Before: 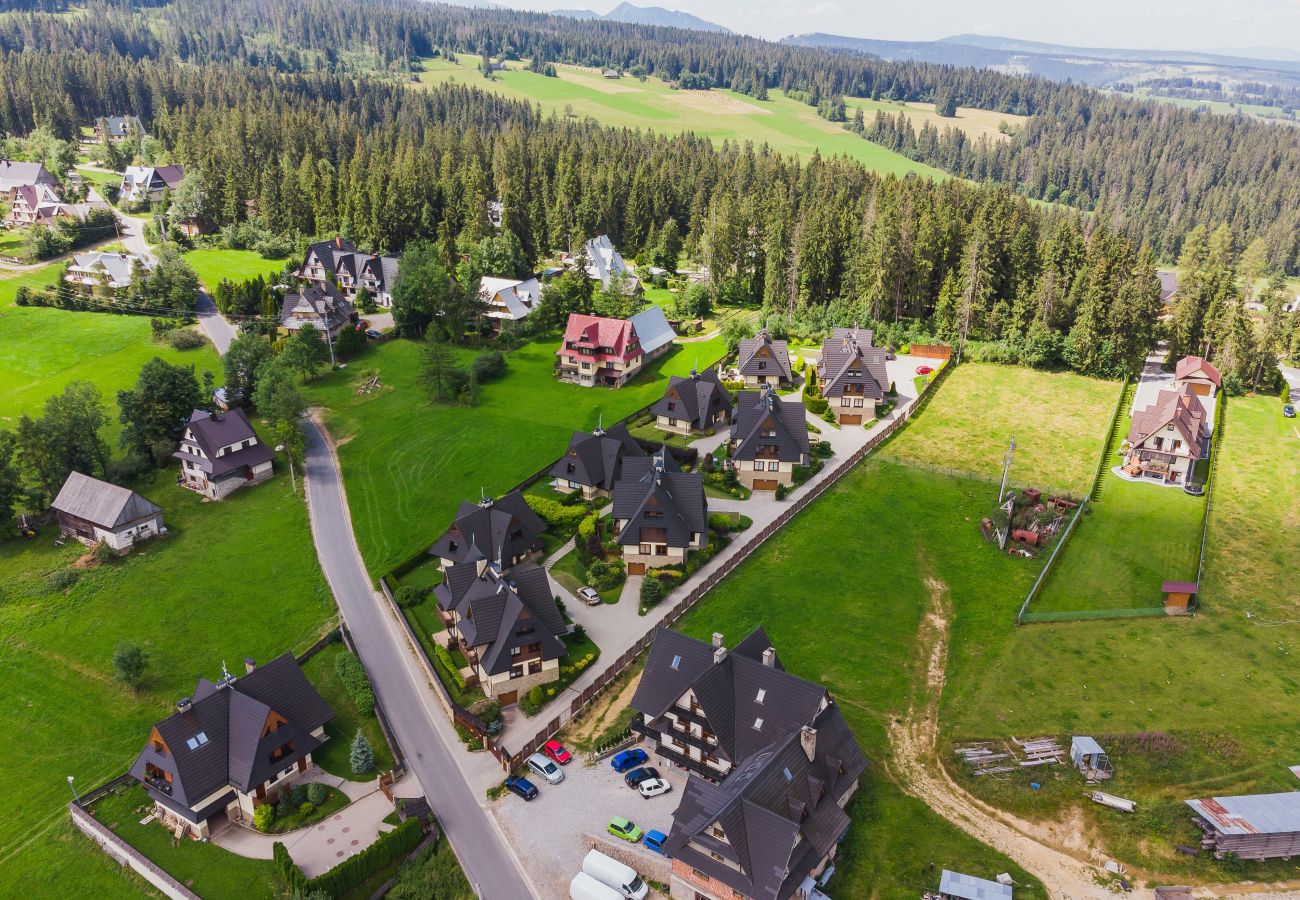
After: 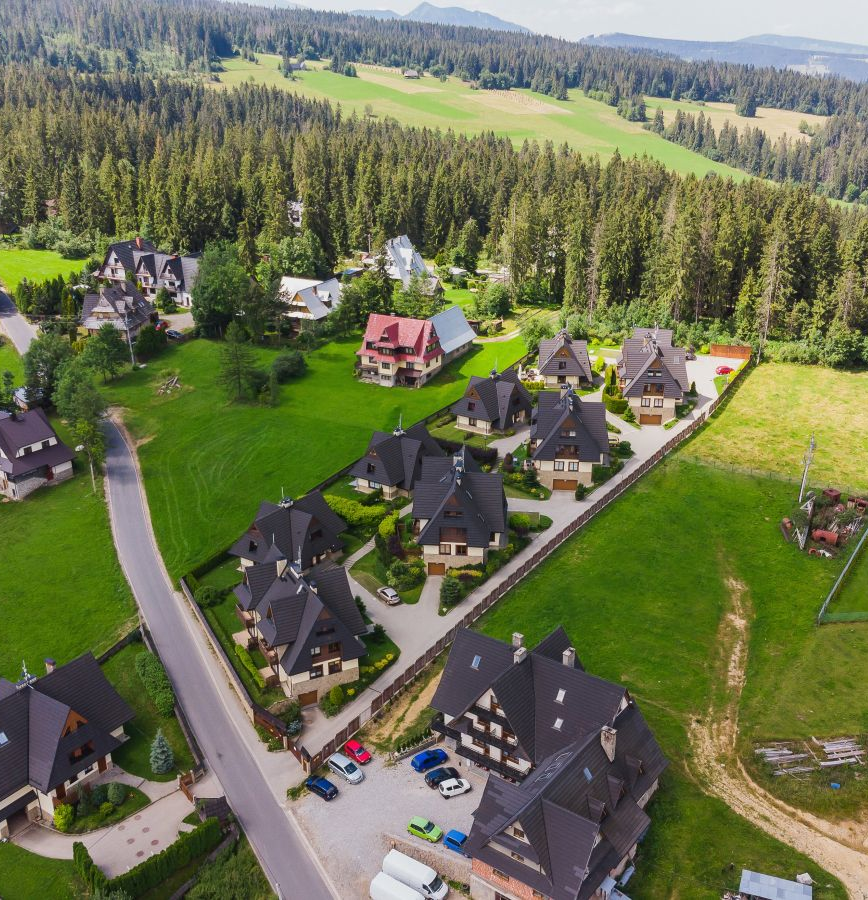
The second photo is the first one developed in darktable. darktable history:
crop and rotate: left 15.387%, right 17.818%
